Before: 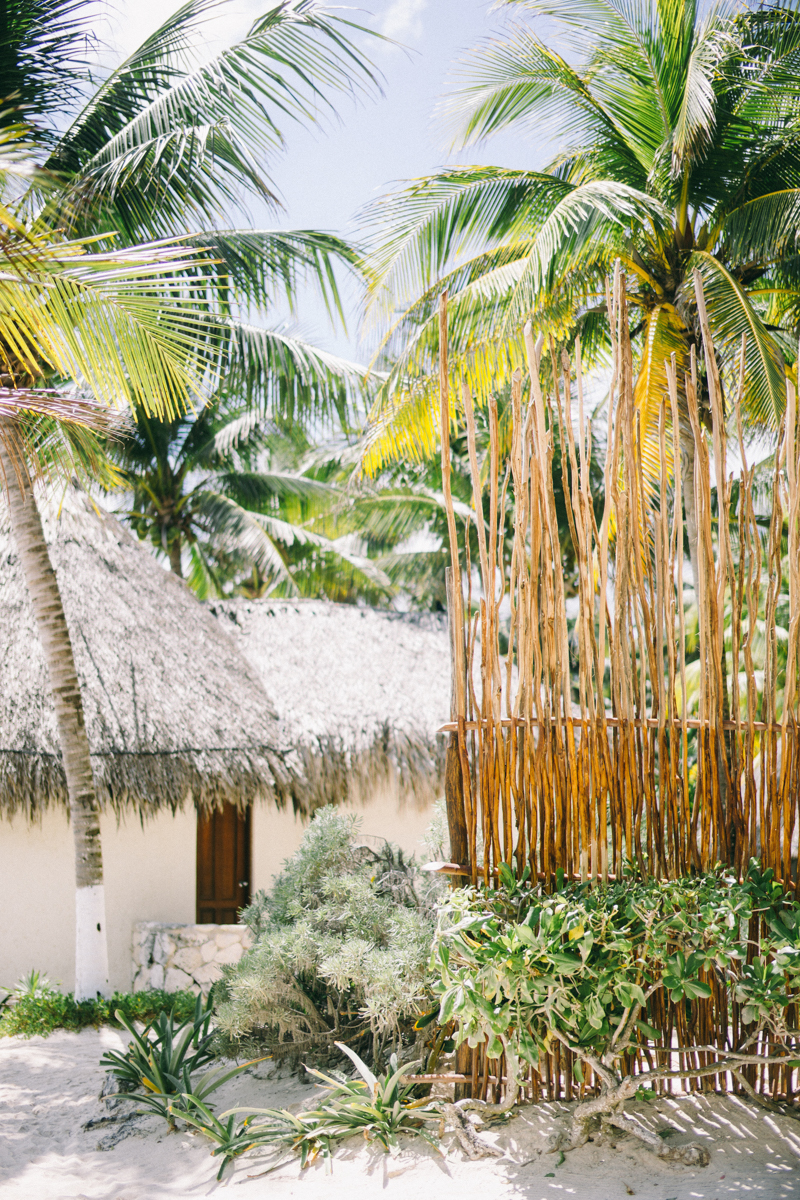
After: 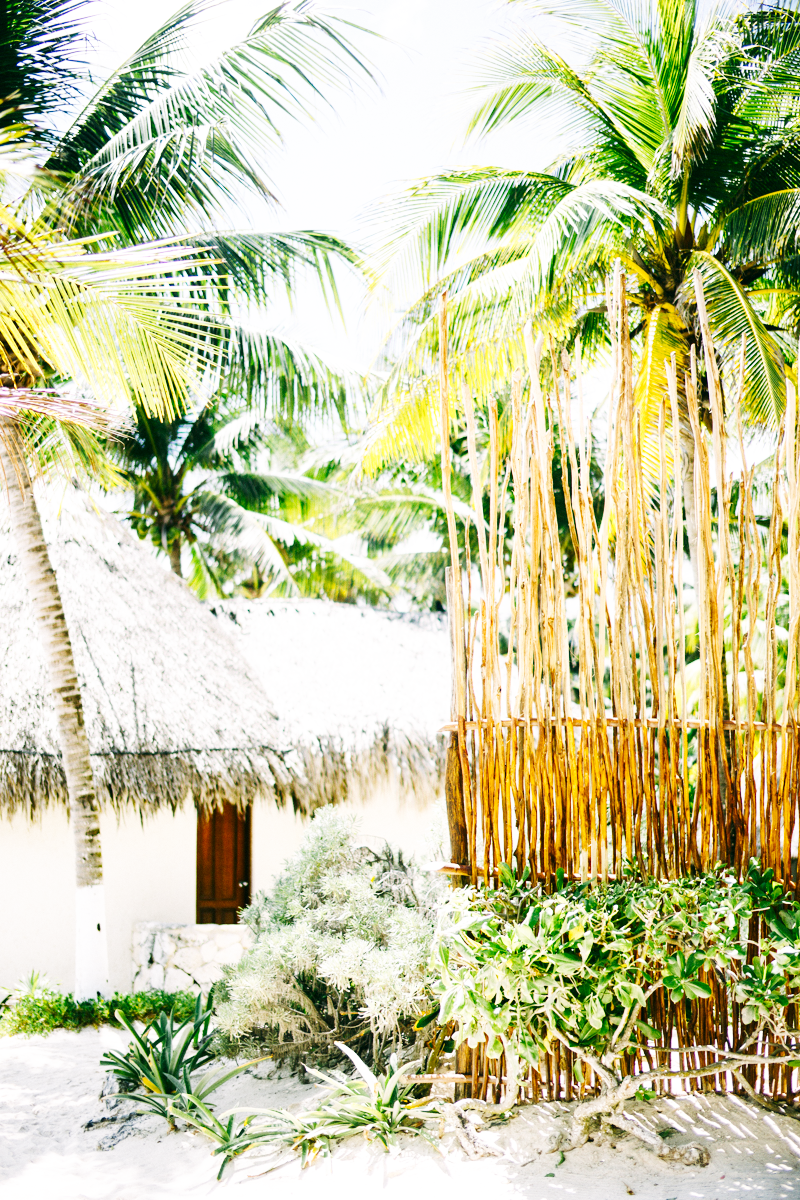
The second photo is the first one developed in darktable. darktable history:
base curve: curves: ch0 [(0, 0.003) (0.001, 0.002) (0.006, 0.004) (0.02, 0.022) (0.048, 0.086) (0.094, 0.234) (0.162, 0.431) (0.258, 0.629) (0.385, 0.8) (0.548, 0.918) (0.751, 0.988) (1, 1)], preserve colors none
contrast brightness saturation: brightness -0.099
